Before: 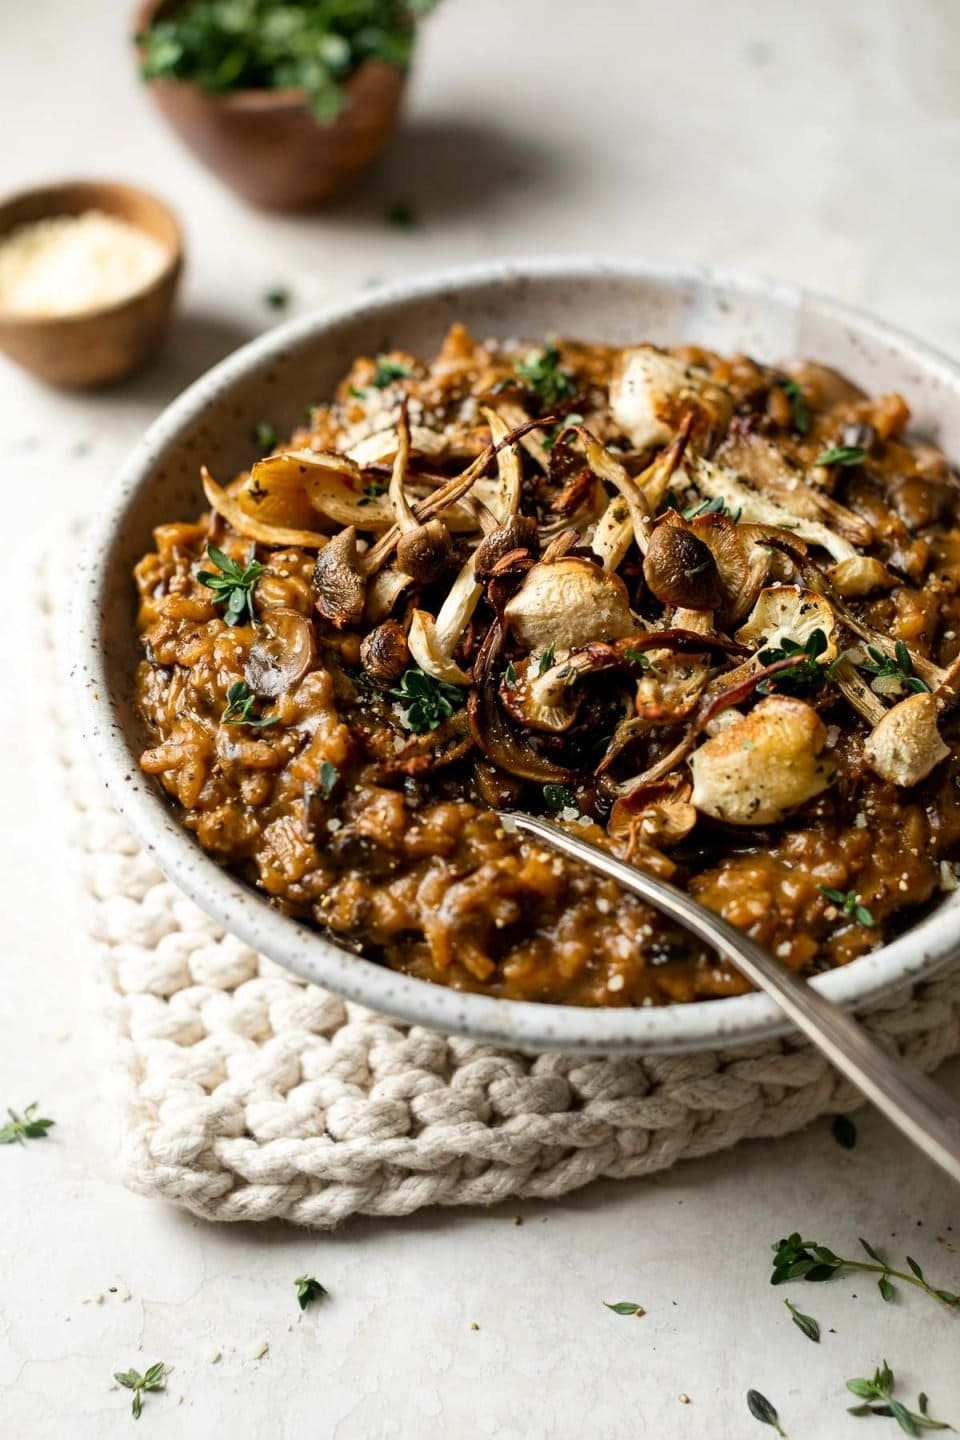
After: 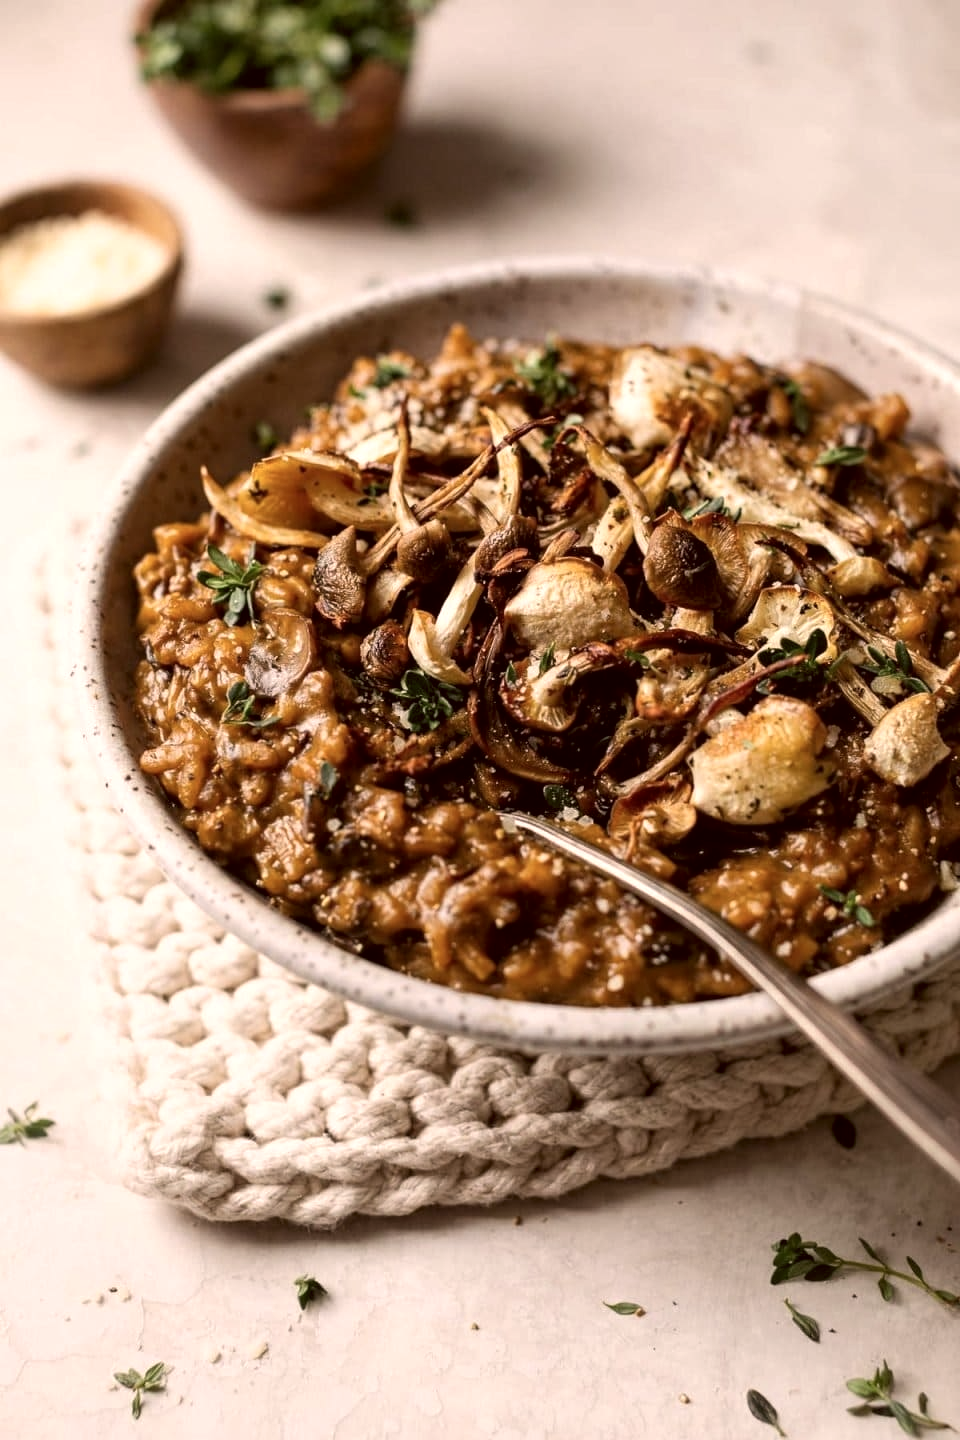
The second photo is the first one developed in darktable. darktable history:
color correction: highlights a* 10.19, highlights b* 9.67, shadows a* 8.44, shadows b* 8.61, saturation 0.773
local contrast: highlights 106%, shadows 97%, detail 119%, midtone range 0.2
